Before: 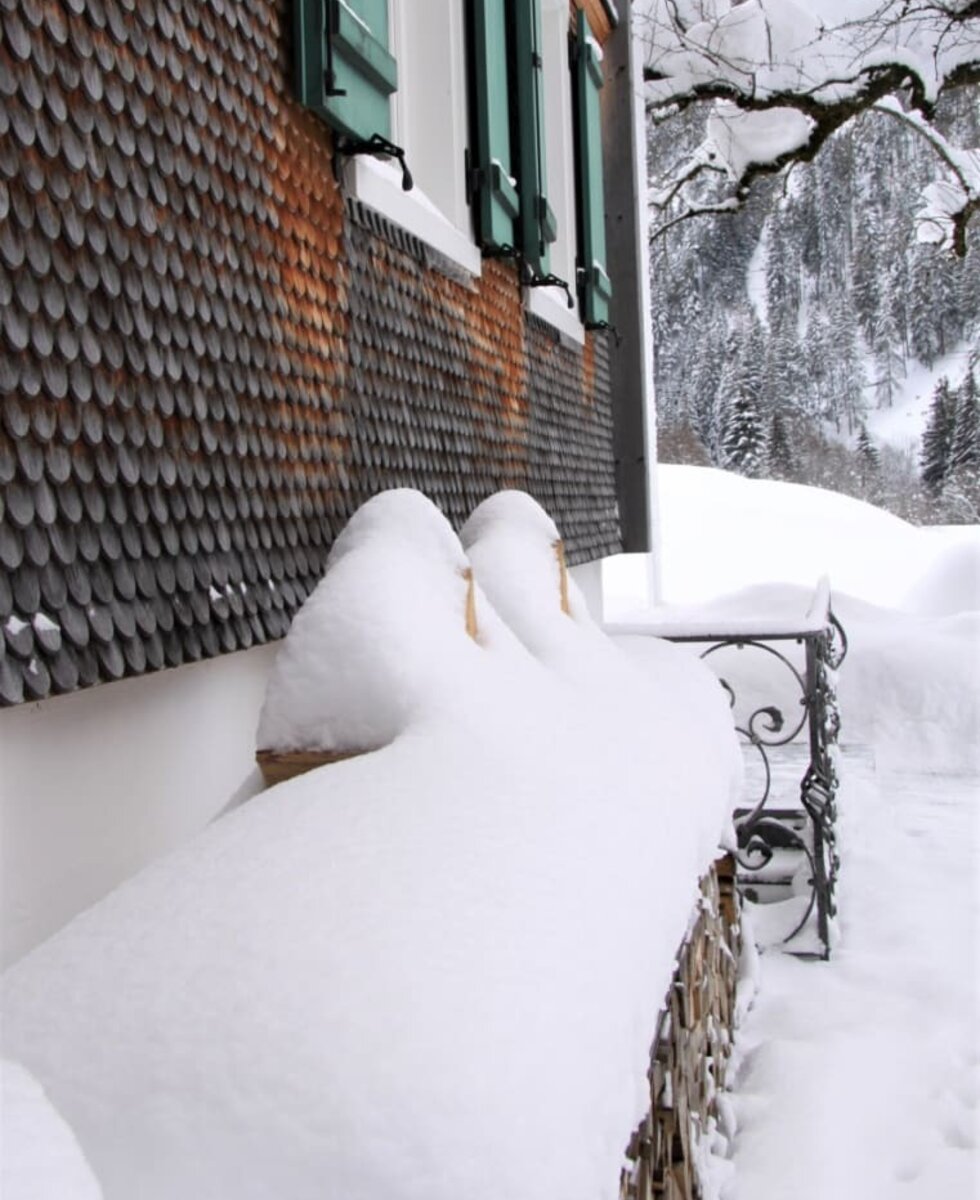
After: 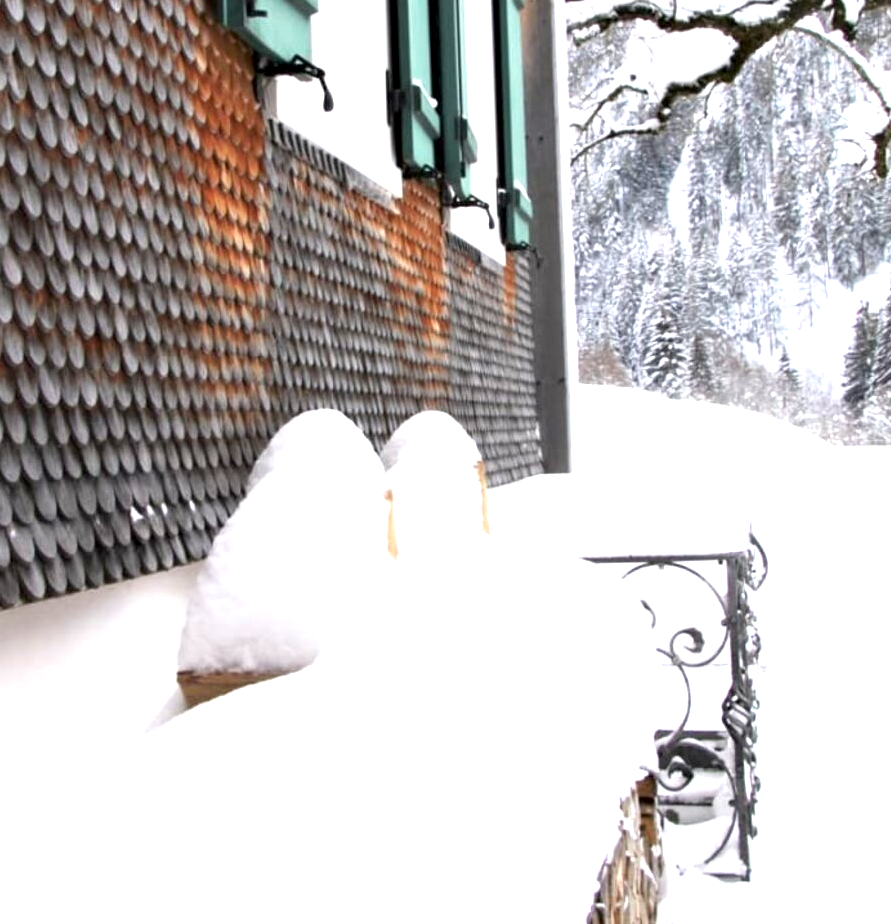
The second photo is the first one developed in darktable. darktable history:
crop: left 8.155%, top 6.611%, bottom 15.385%
exposure: black level correction 0.001, exposure 1.3 EV, compensate highlight preservation false
color zones: curves: ch0 [(0, 0.425) (0.143, 0.422) (0.286, 0.42) (0.429, 0.419) (0.571, 0.419) (0.714, 0.42) (0.857, 0.422) (1, 0.425)]
